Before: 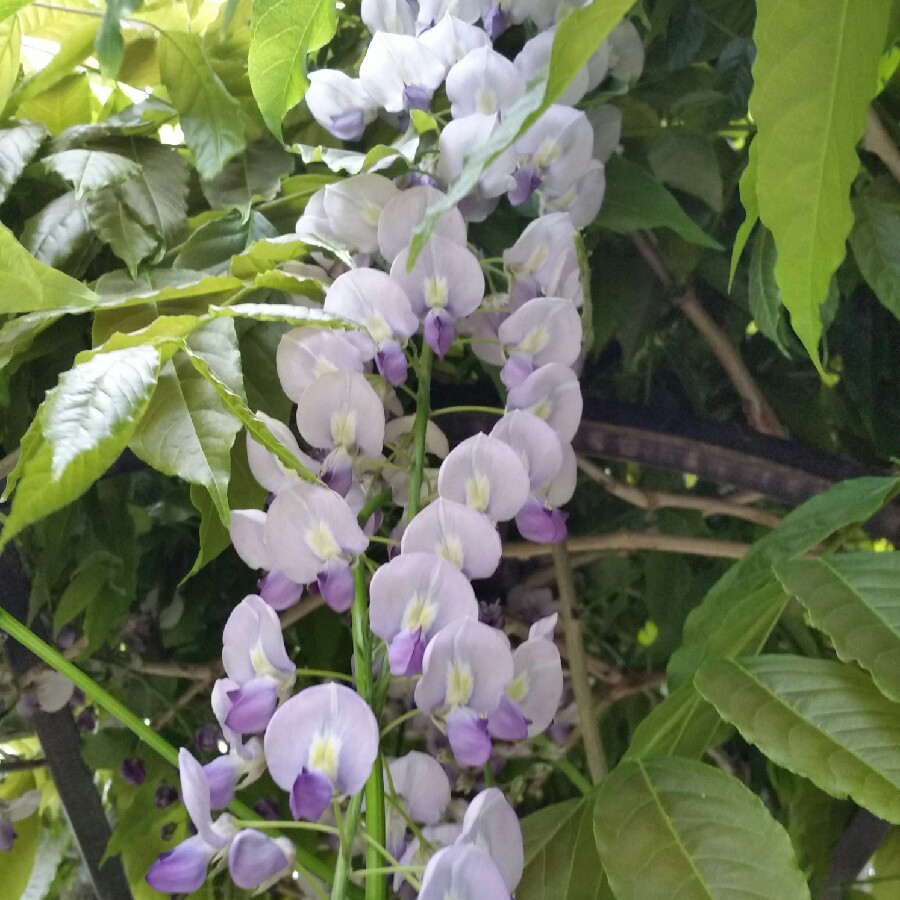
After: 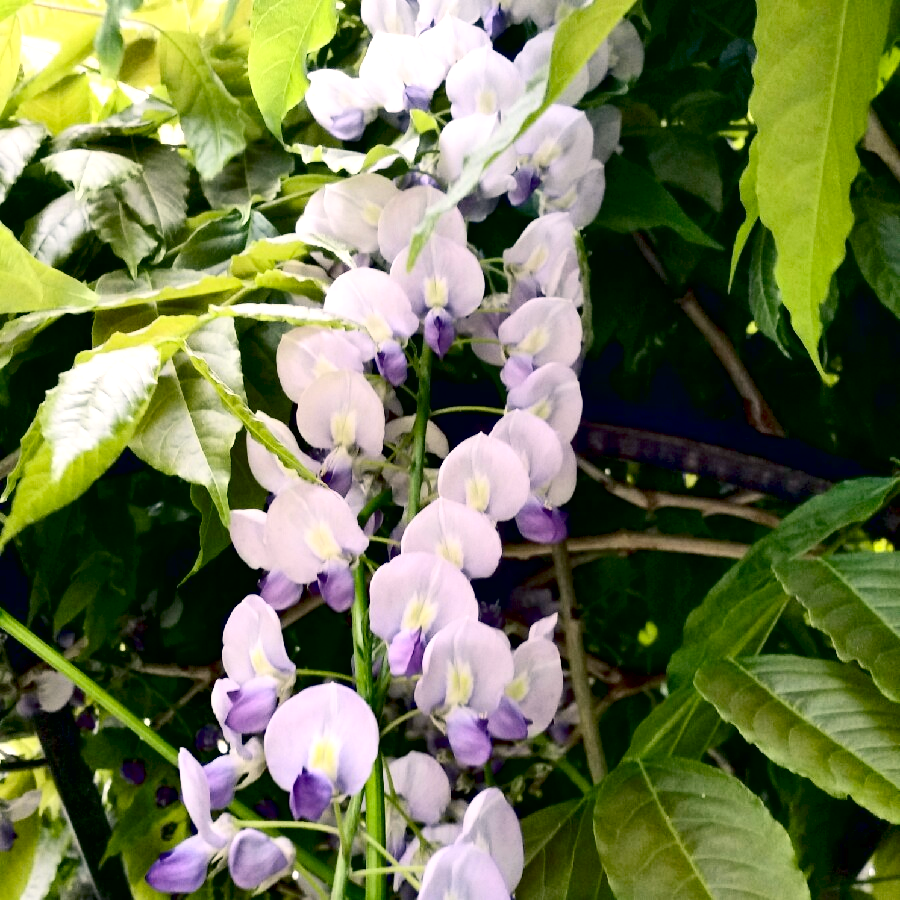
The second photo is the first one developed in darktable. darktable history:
exposure: black level correction 0.033, exposure 0.324 EV, compensate exposure bias true, compensate highlight preservation false
color correction: highlights a* 5.41, highlights b* 5.34, shadows a* -4.1, shadows b* -5.14
contrast brightness saturation: contrast 0.281
